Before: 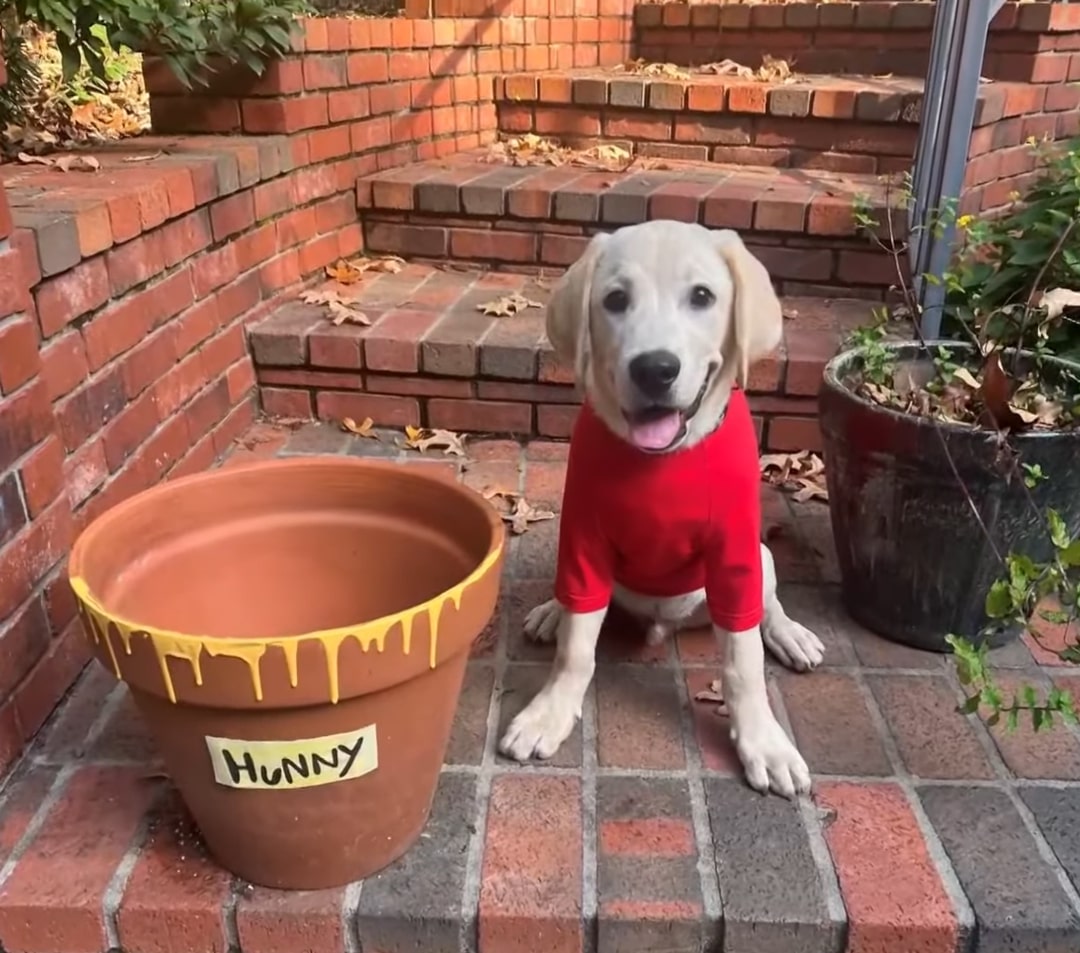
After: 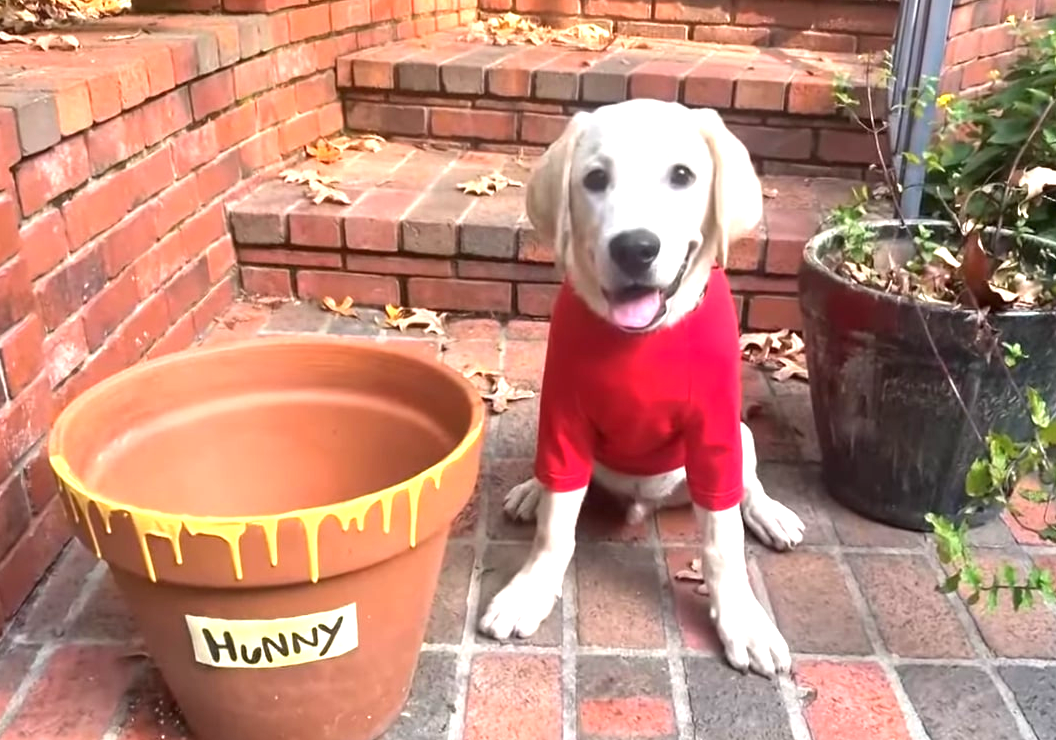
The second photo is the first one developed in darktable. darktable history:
exposure: black level correction 0, exposure 1.125 EV, compensate highlight preservation false
levels: mode automatic
crop and rotate: left 1.925%, top 12.832%, right 0.287%, bottom 9.421%
